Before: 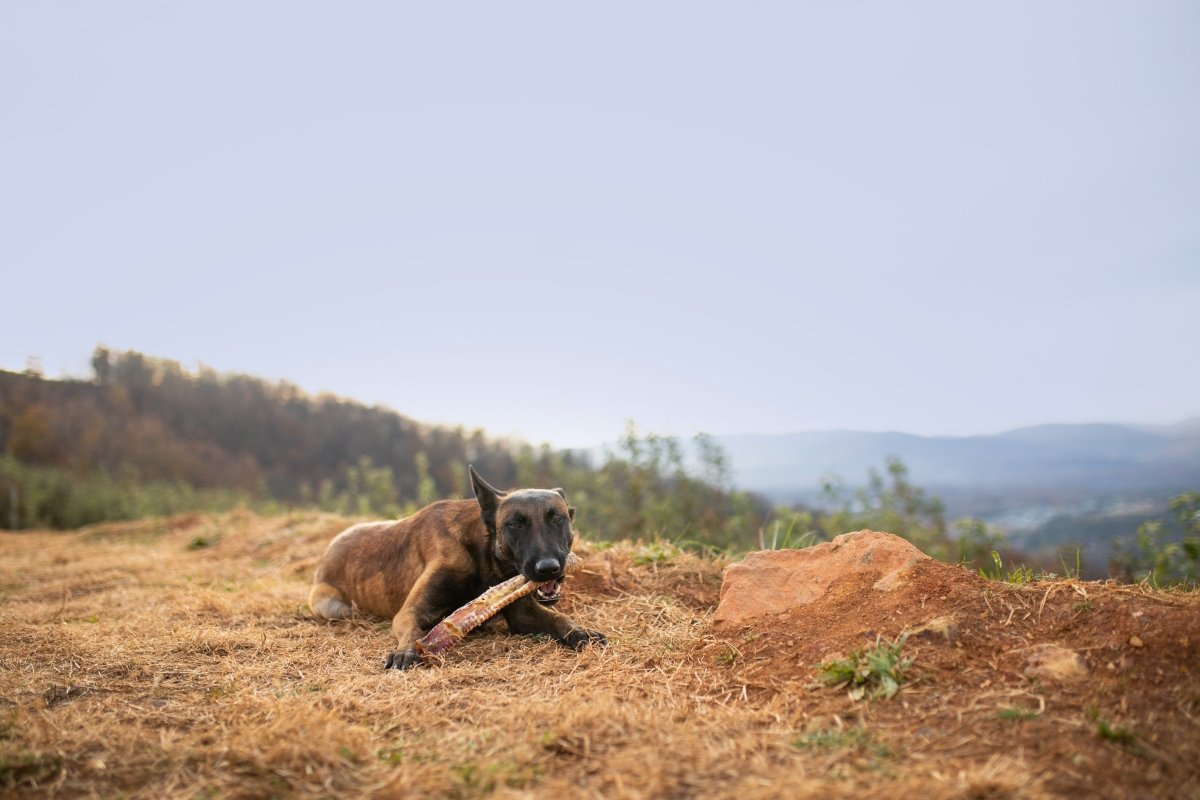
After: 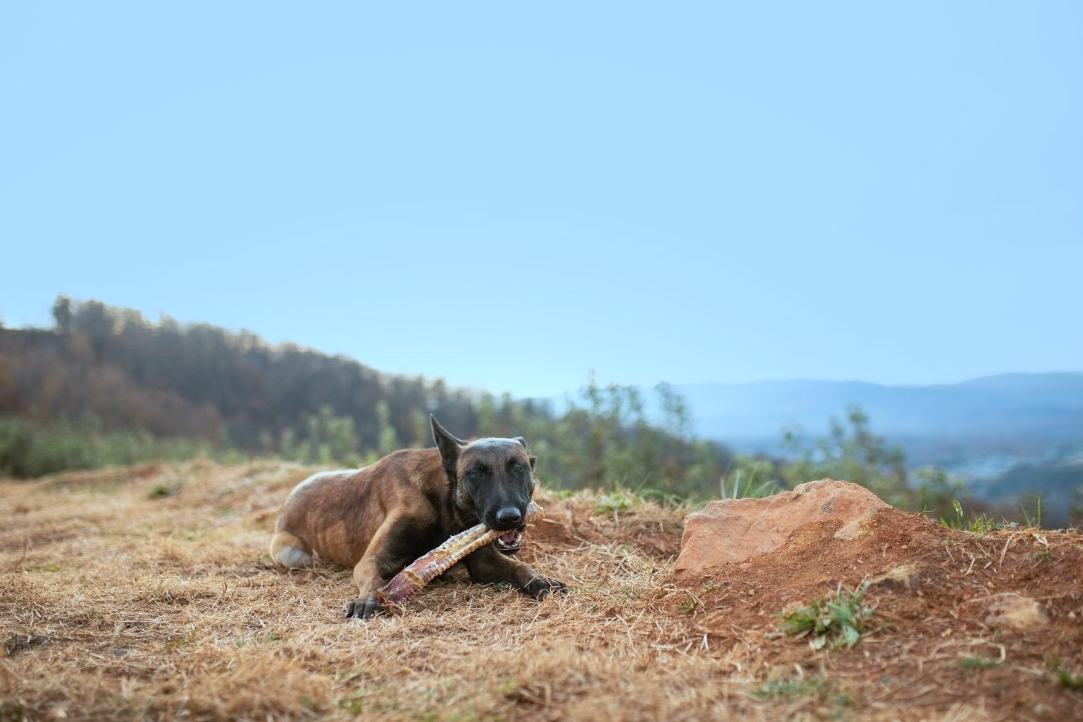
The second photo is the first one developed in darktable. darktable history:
color correction: highlights a* -10.69, highlights b* -19.19
crop: left 3.305%, top 6.436%, right 6.389%, bottom 3.258%
